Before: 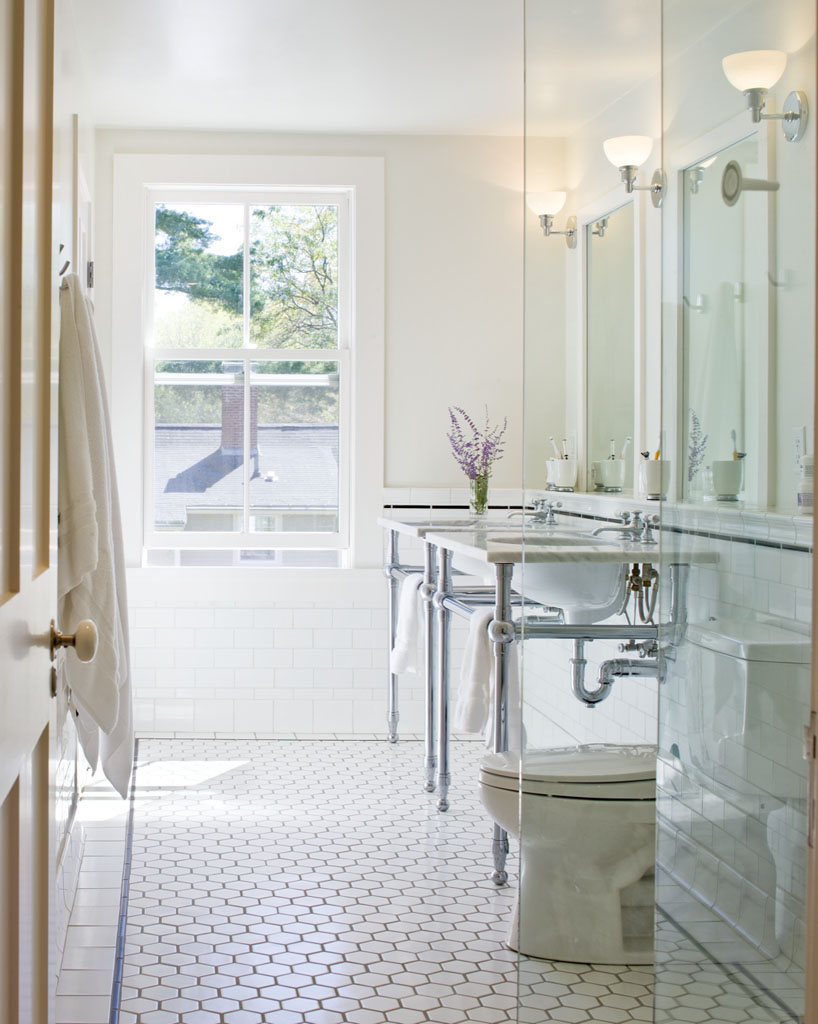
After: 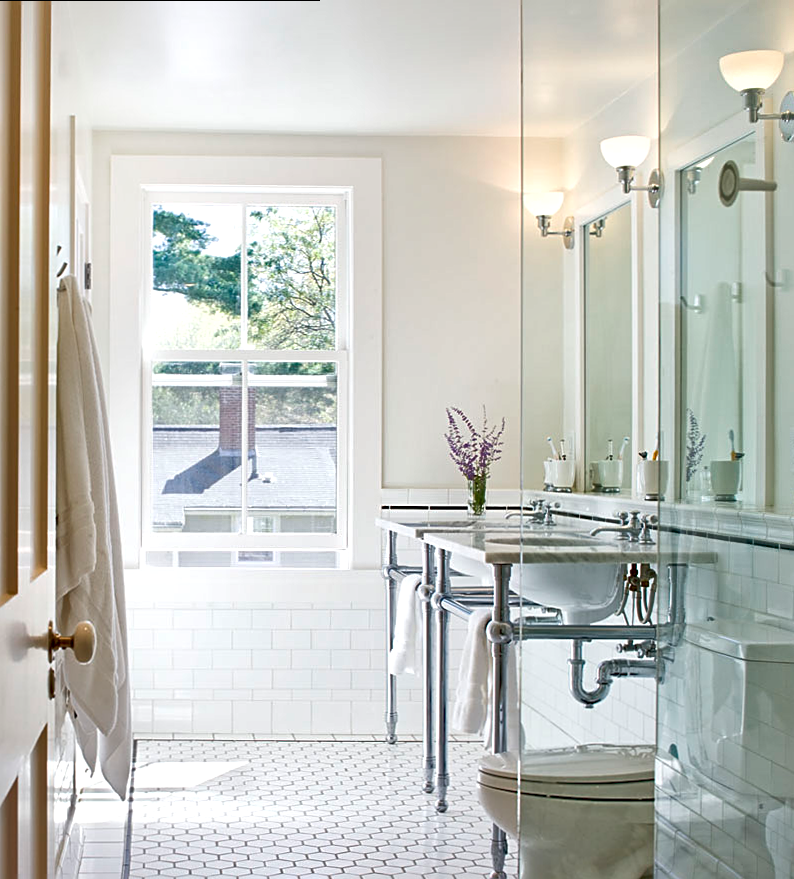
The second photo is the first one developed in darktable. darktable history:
exposure: black level correction 0.007, exposure 0.155 EV, compensate highlight preservation false
sharpen: on, module defaults
crop and rotate: angle 0.116°, left 0.385%, right 2.694%, bottom 14.293%
shadows and highlights: radius 265.87, highlights color adjustment 40.27%, soften with gaussian
color correction: highlights b* -0.053
local contrast: mode bilateral grid, contrast 20, coarseness 49, detail 120%, midtone range 0.2
